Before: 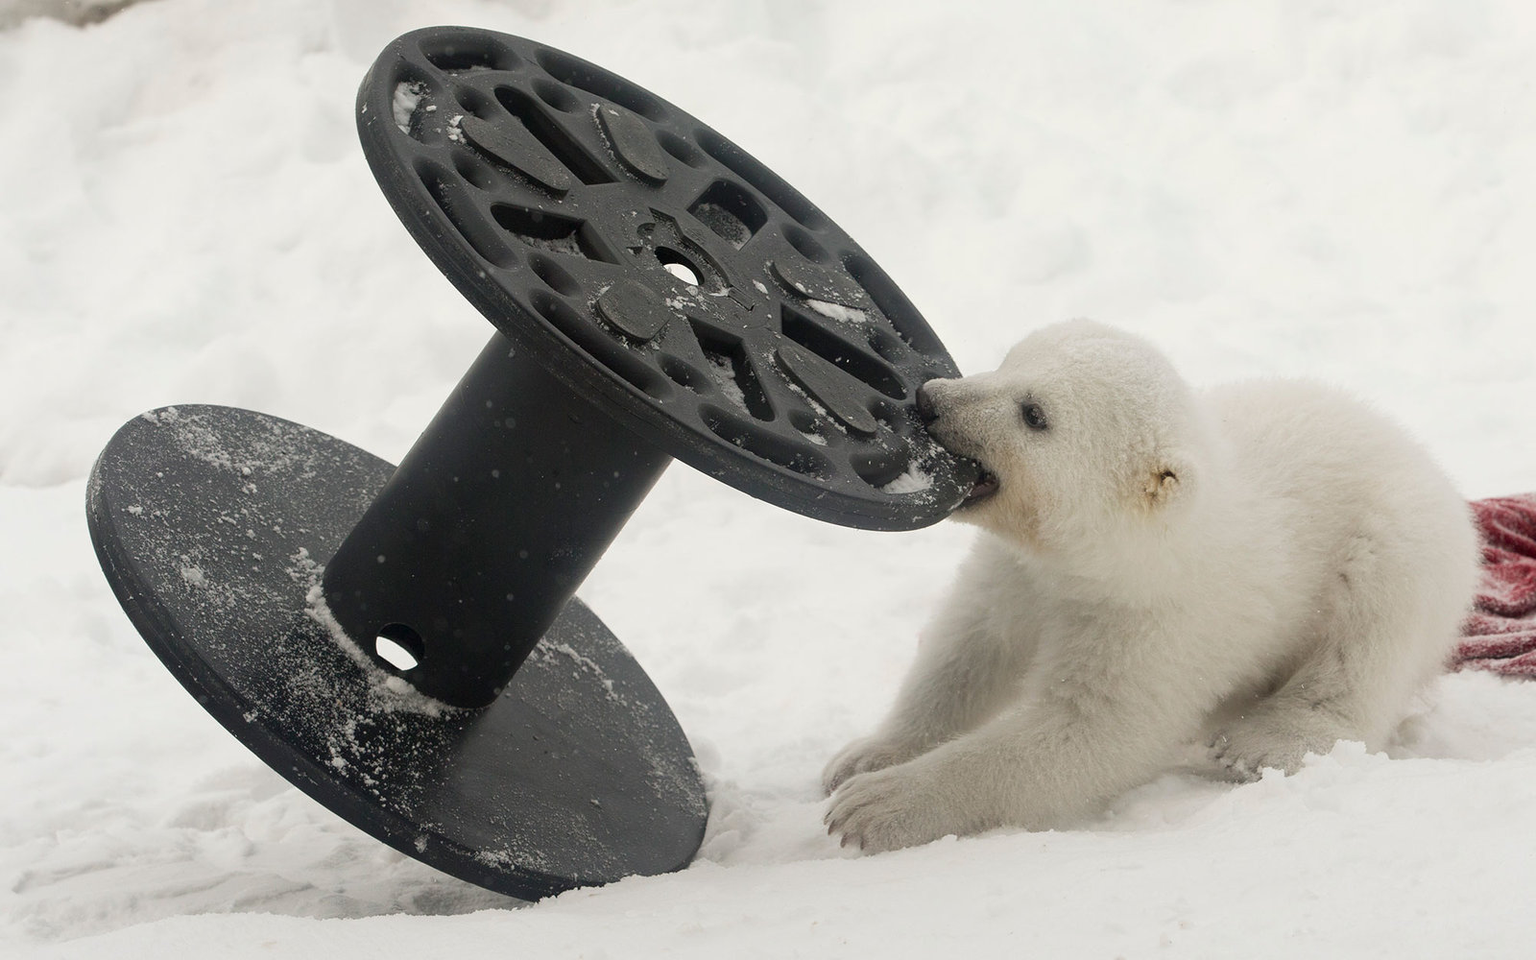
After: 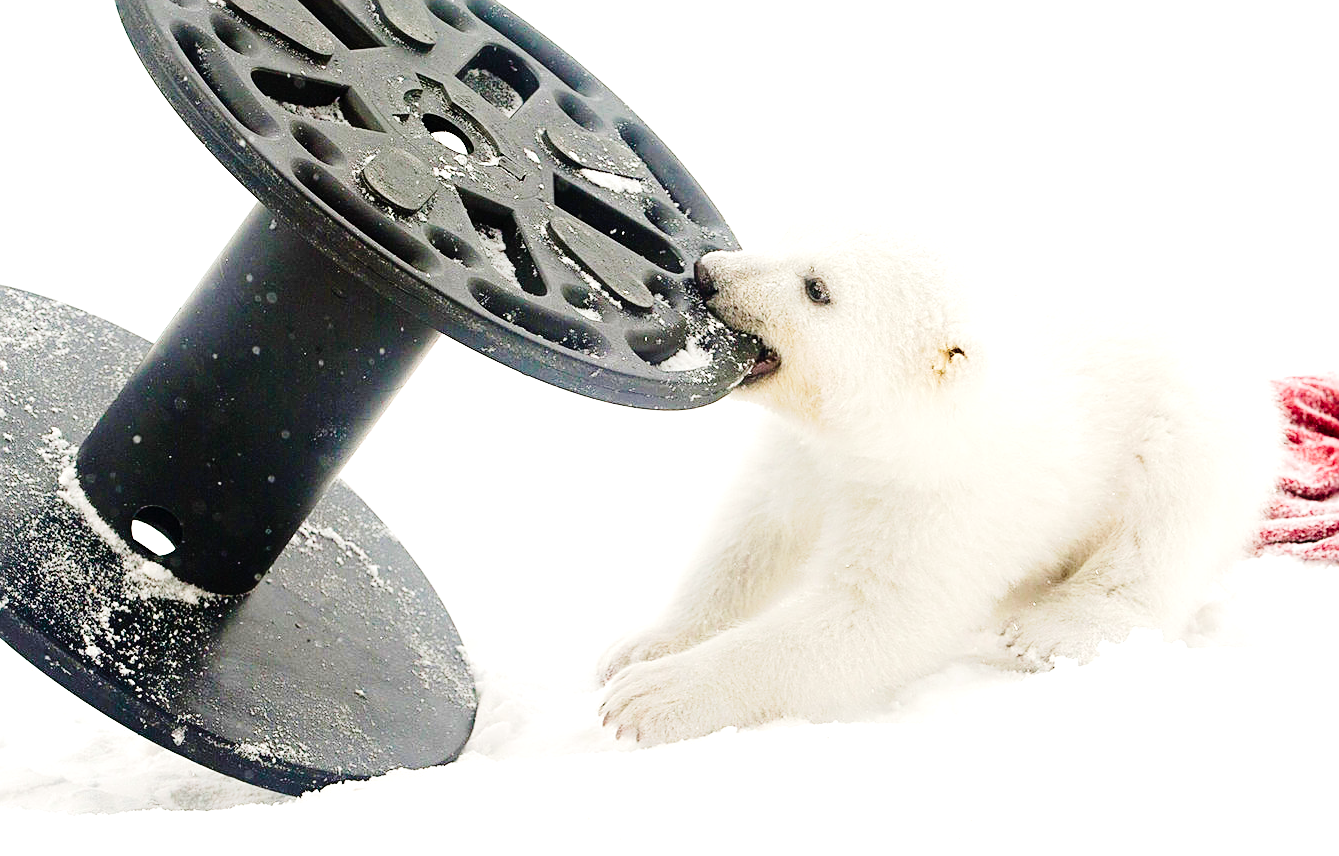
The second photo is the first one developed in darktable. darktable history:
velvia: on, module defaults
contrast brightness saturation: contrast 0.042, saturation 0.073
tone curve: curves: ch0 [(0, 0) (0.003, 0.001) (0.011, 0.004) (0.025, 0.008) (0.044, 0.015) (0.069, 0.022) (0.1, 0.031) (0.136, 0.052) (0.177, 0.101) (0.224, 0.181) (0.277, 0.289) (0.335, 0.418) (0.399, 0.541) (0.468, 0.65) (0.543, 0.739) (0.623, 0.817) (0.709, 0.882) (0.801, 0.919) (0.898, 0.958) (1, 1)], preserve colors none
sharpen: on, module defaults
exposure: exposure 1 EV, compensate highlight preservation false
crop: left 16.267%, top 14.393%
